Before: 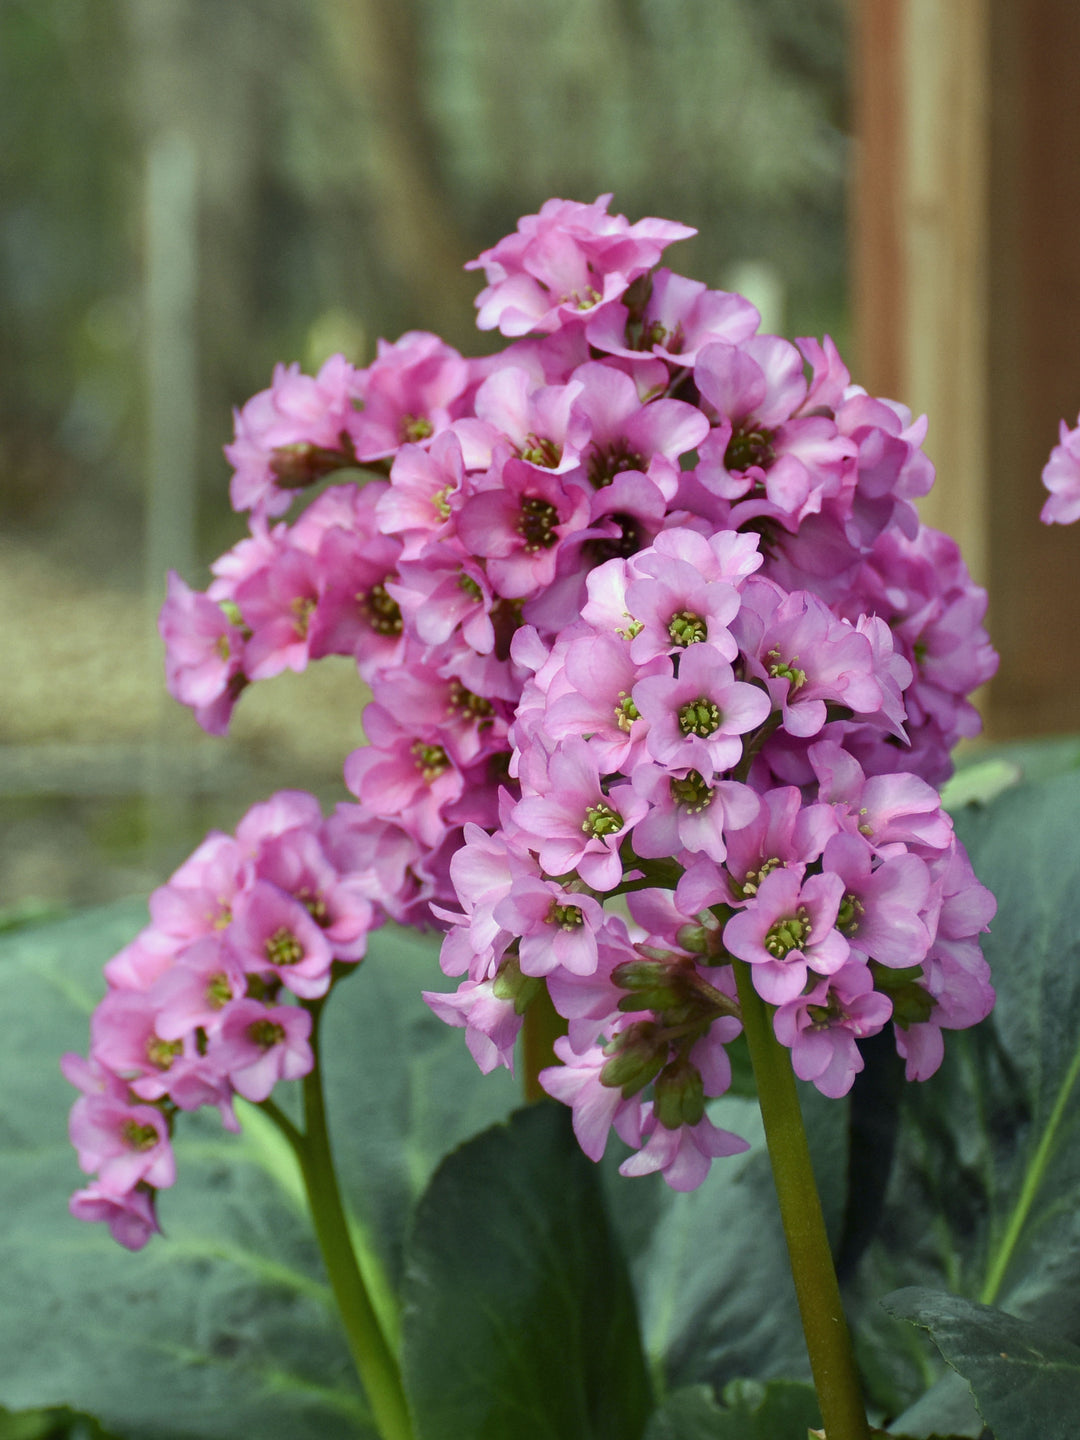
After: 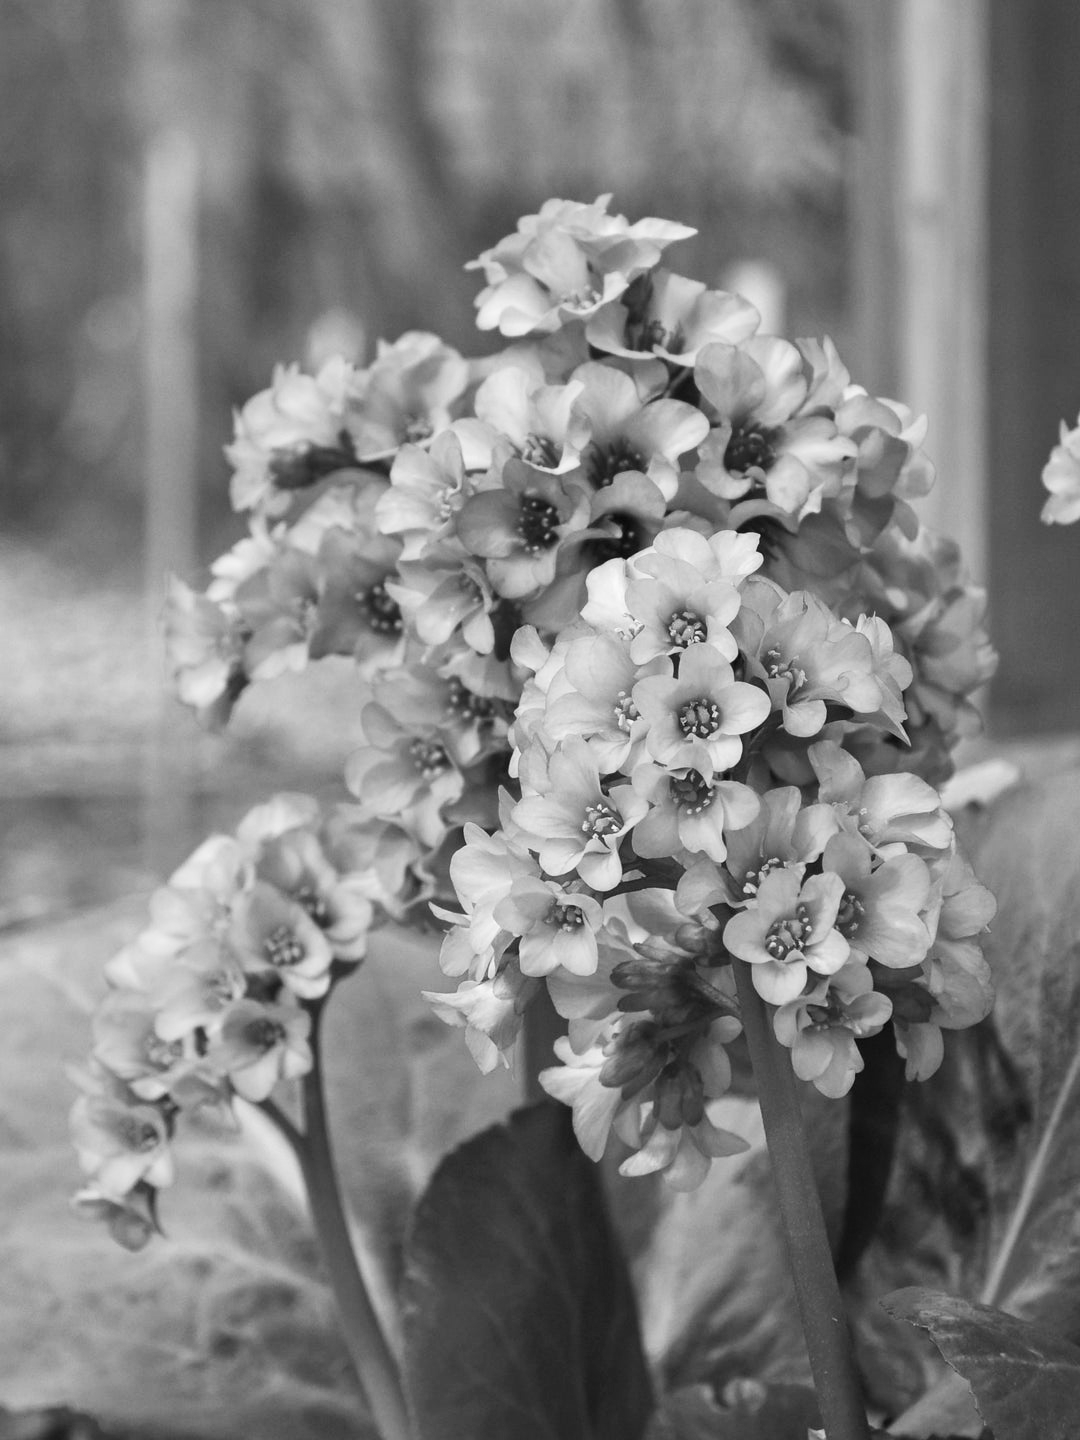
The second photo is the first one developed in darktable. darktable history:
contrast brightness saturation: contrast 0.2, brightness 0.16, saturation 0.22
monochrome: on, module defaults
